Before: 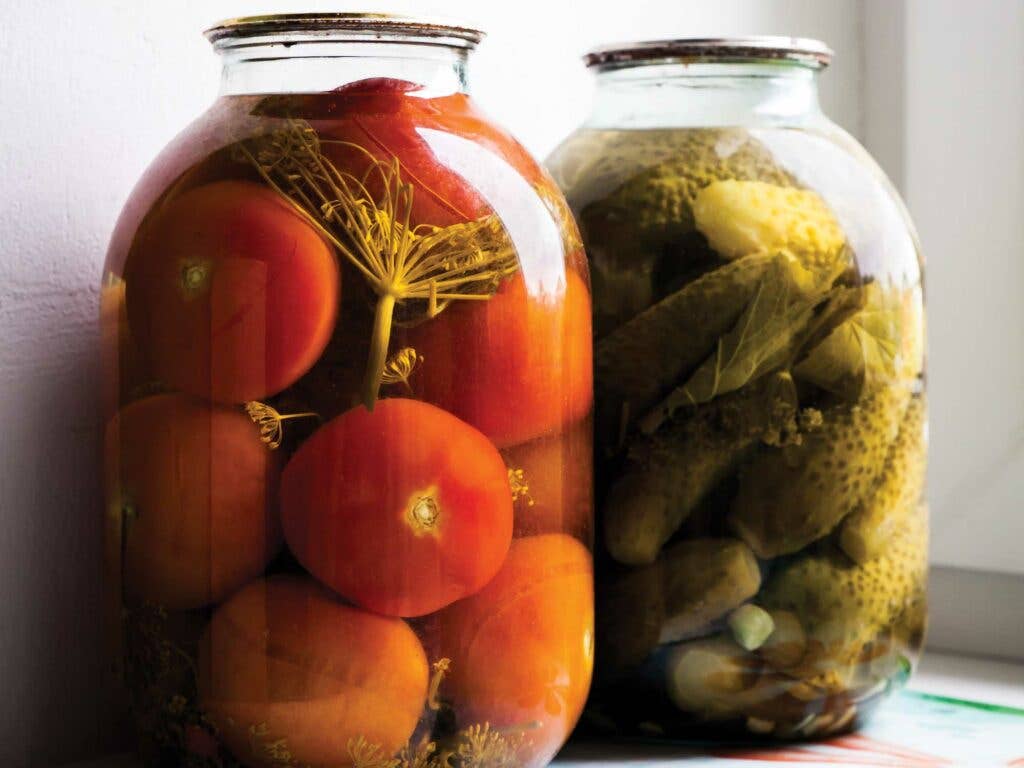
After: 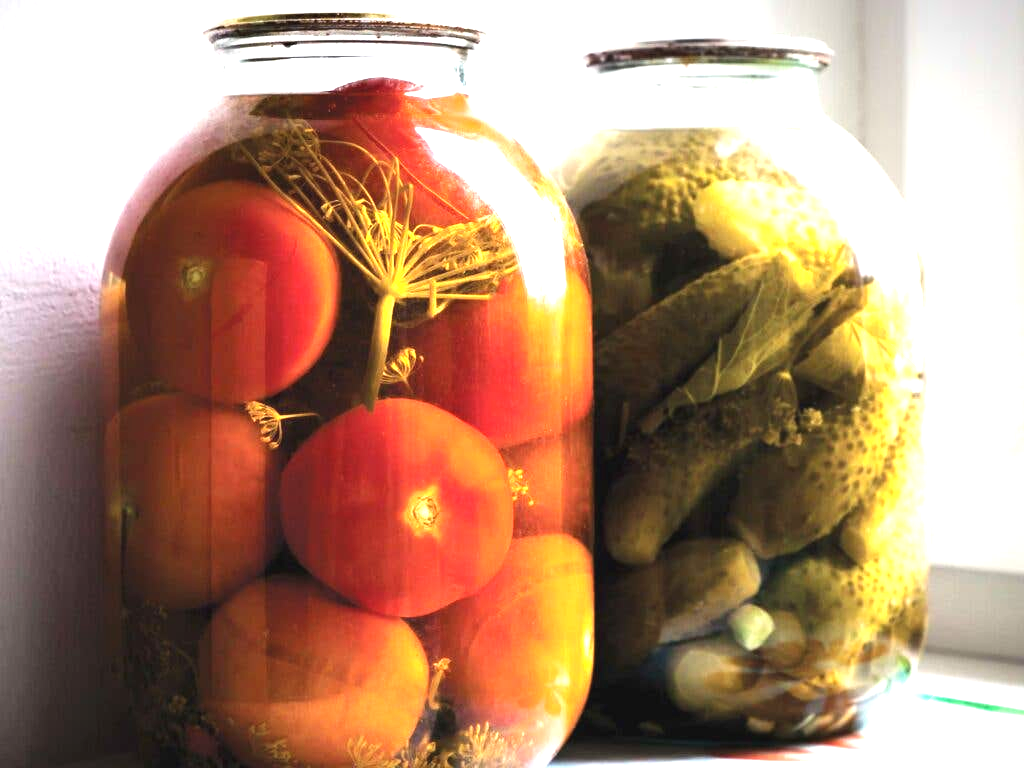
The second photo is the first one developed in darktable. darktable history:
exposure: black level correction -0.002, exposure 1.35 EV, compensate highlight preservation false
vignetting: fall-off start 97.52%, fall-off radius 100%, brightness -0.574, saturation 0, center (-0.027, 0.404), width/height ratio 1.368, unbound false
